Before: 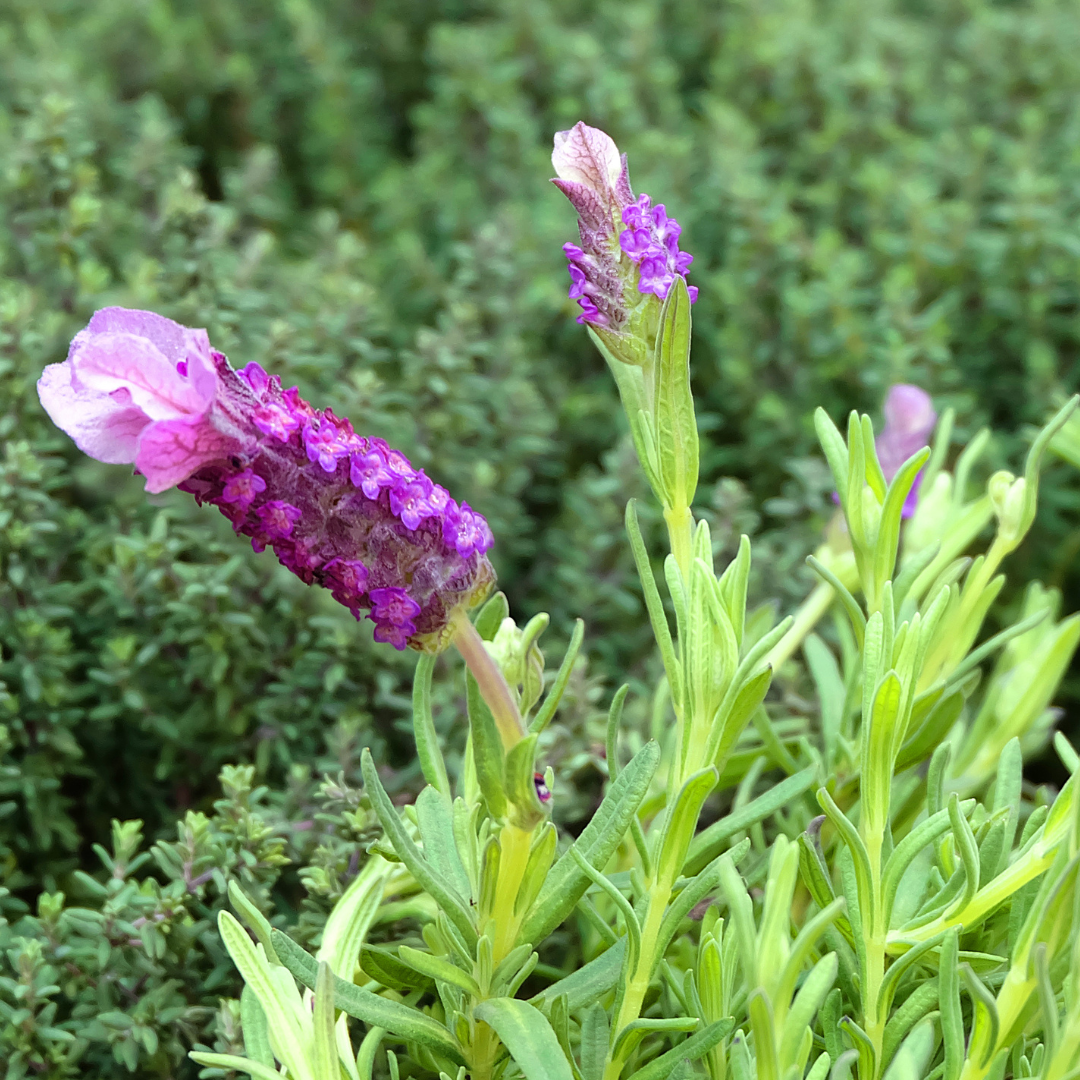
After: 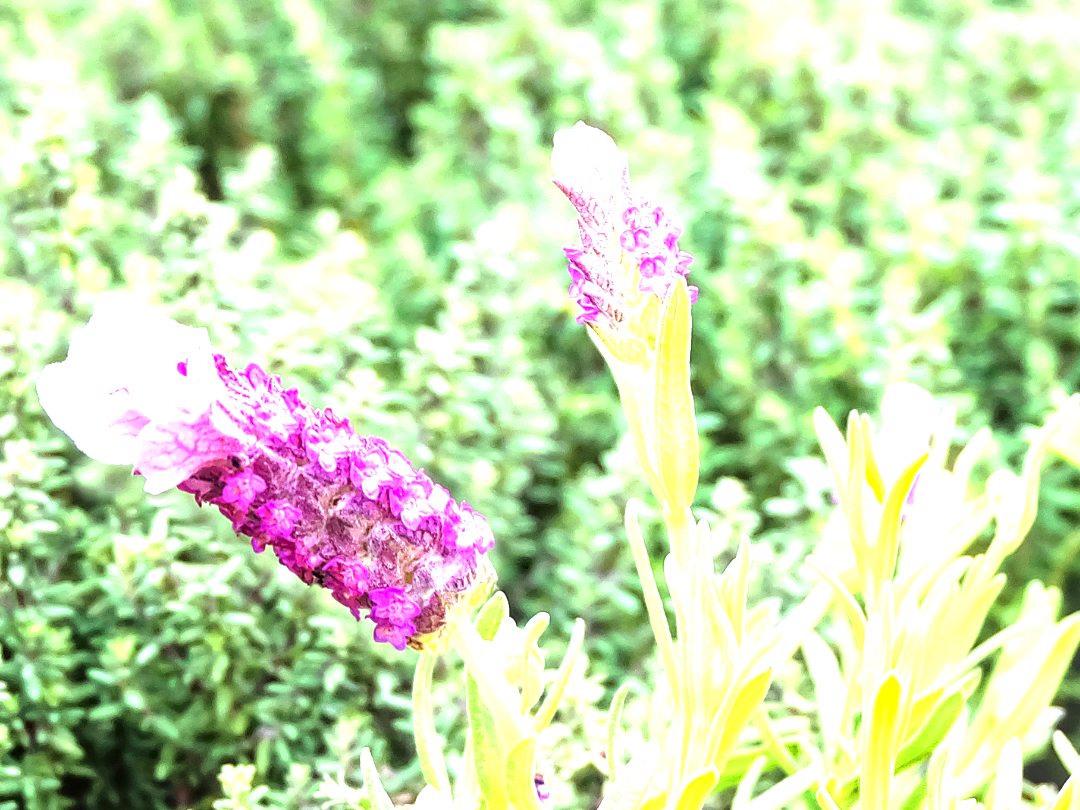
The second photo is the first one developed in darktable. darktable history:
exposure: exposure 1.162 EV, compensate highlight preservation false
crop: bottom 24.986%
local contrast: detail 130%
tone equalizer: -8 EV -1.08 EV, -7 EV -1.02 EV, -6 EV -0.844 EV, -5 EV -0.549 EV, -3 EV 0.572 EV, -2 EV 0.874 EV, -1 EV 0.991 EV, +0 EV 1.07 EV
